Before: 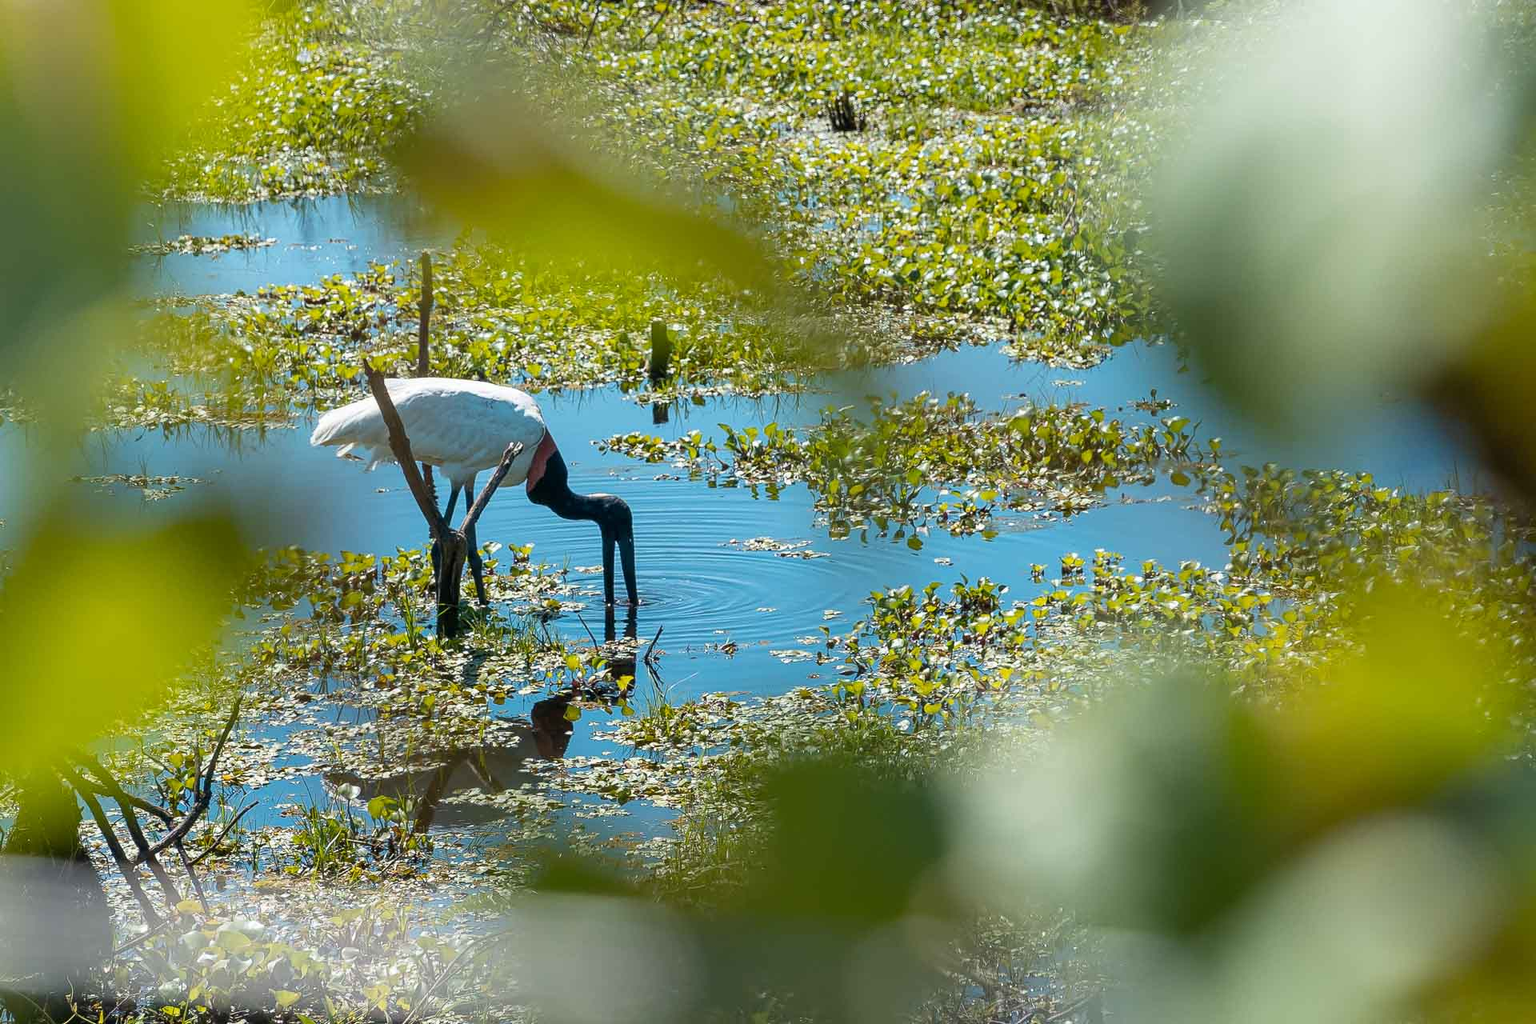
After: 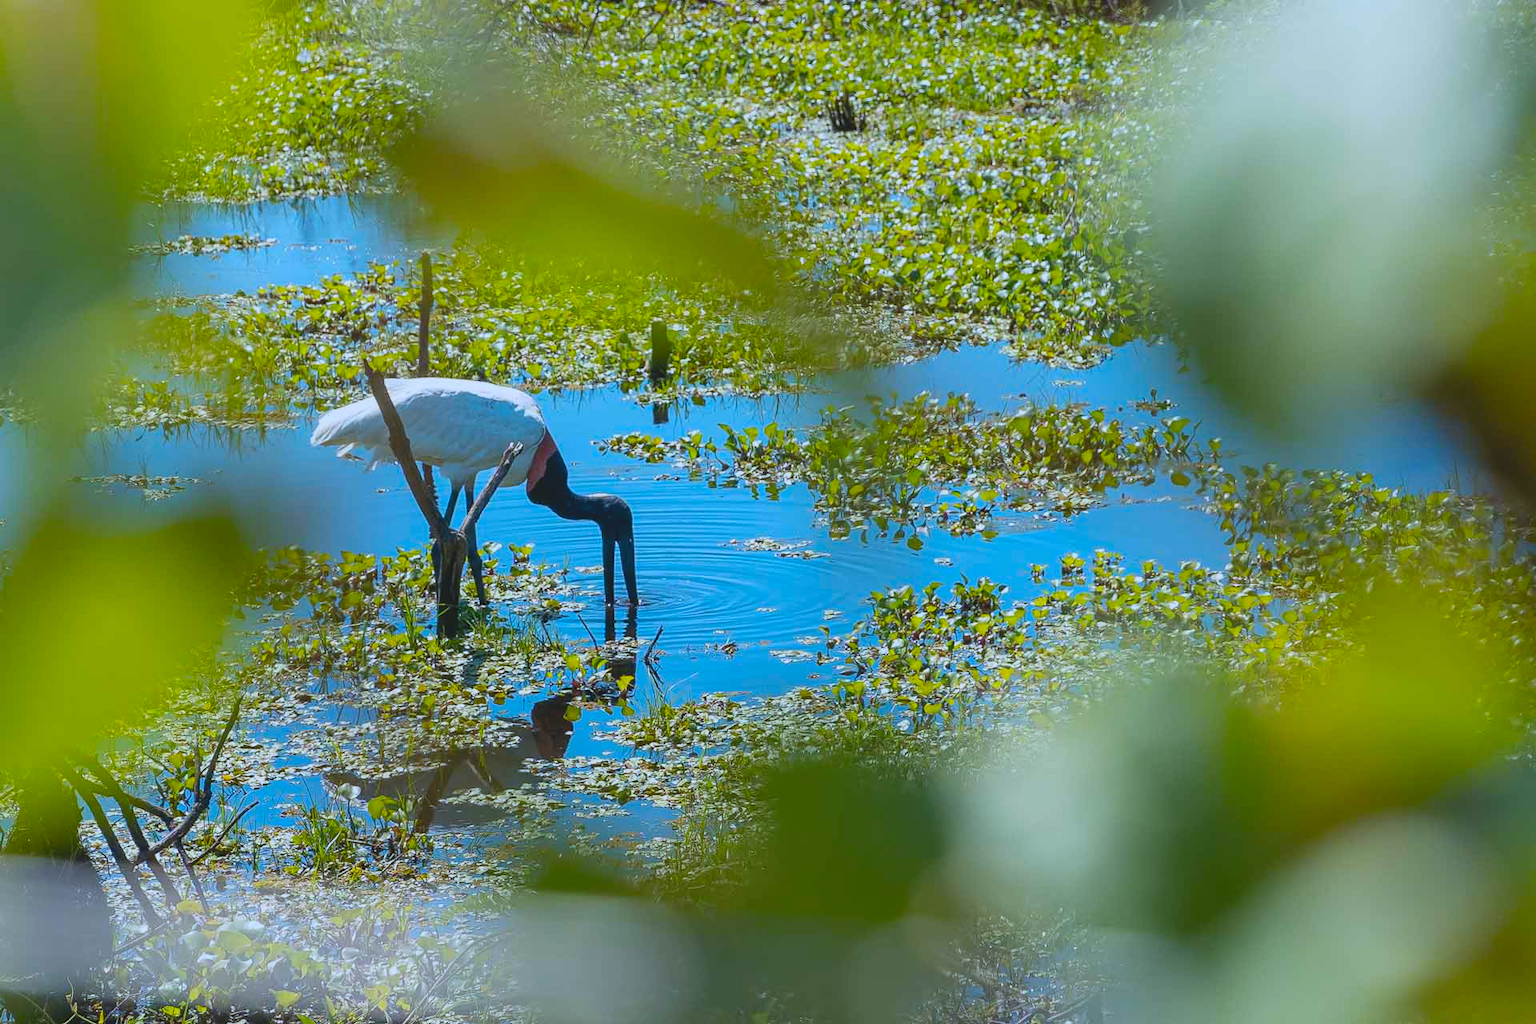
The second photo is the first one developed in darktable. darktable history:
contrast brightness saturation: contrast -0.19, saturation 0.19
white balance: red 0.931, blue 1.11
